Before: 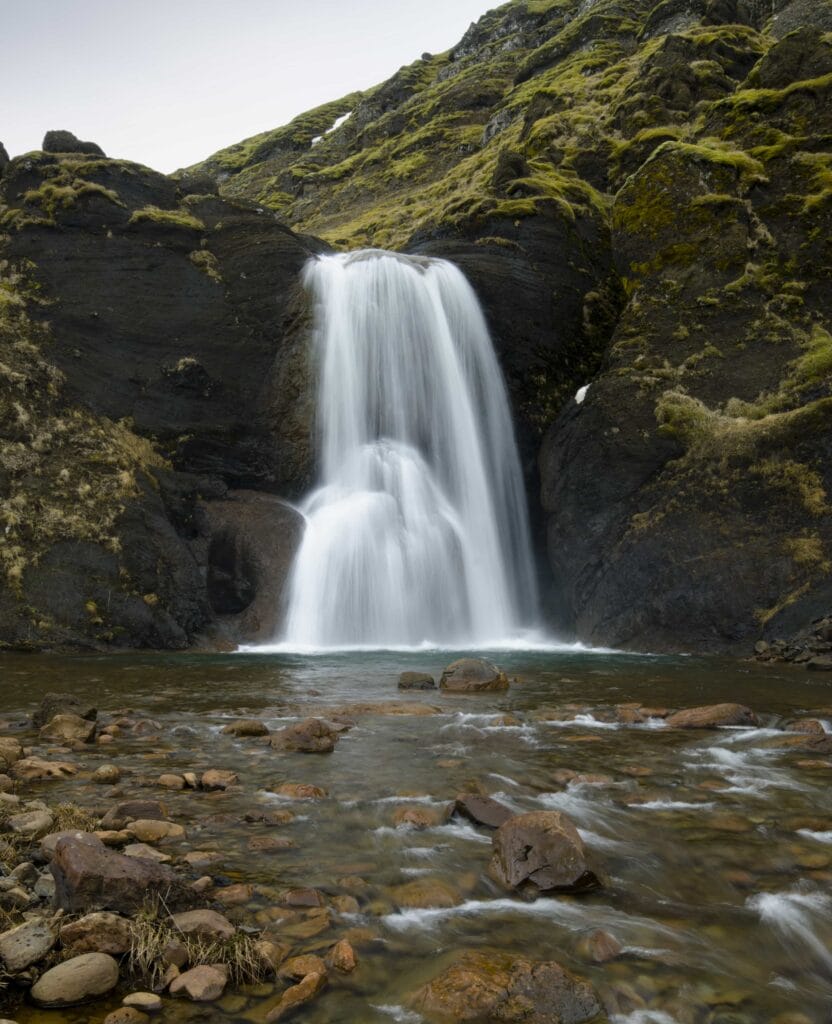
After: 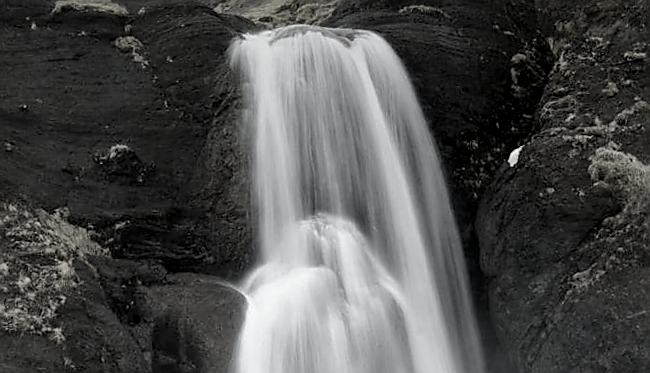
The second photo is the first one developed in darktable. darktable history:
sharpen: radius 1.4, amount 1.25, threshold 0.7
rotate and perspective: rotation -3.52°, crop left 0.036, crop right 0.964, crop top 0.081, crop bottom 0.919
graduated density: on, module defaults
crop: left 7.036%, top 18.398%, right 14.379%, bottom 40.043%
shadows and highlights: shadows 37.27, highlights -28.18, soften with gaussian
tone equalizer: on, module defaults
local contrast: mode bilateral grid, contrast 20, coarseness 50, detail 150%, midtone range 0.2
color correction: saturation 0.2
